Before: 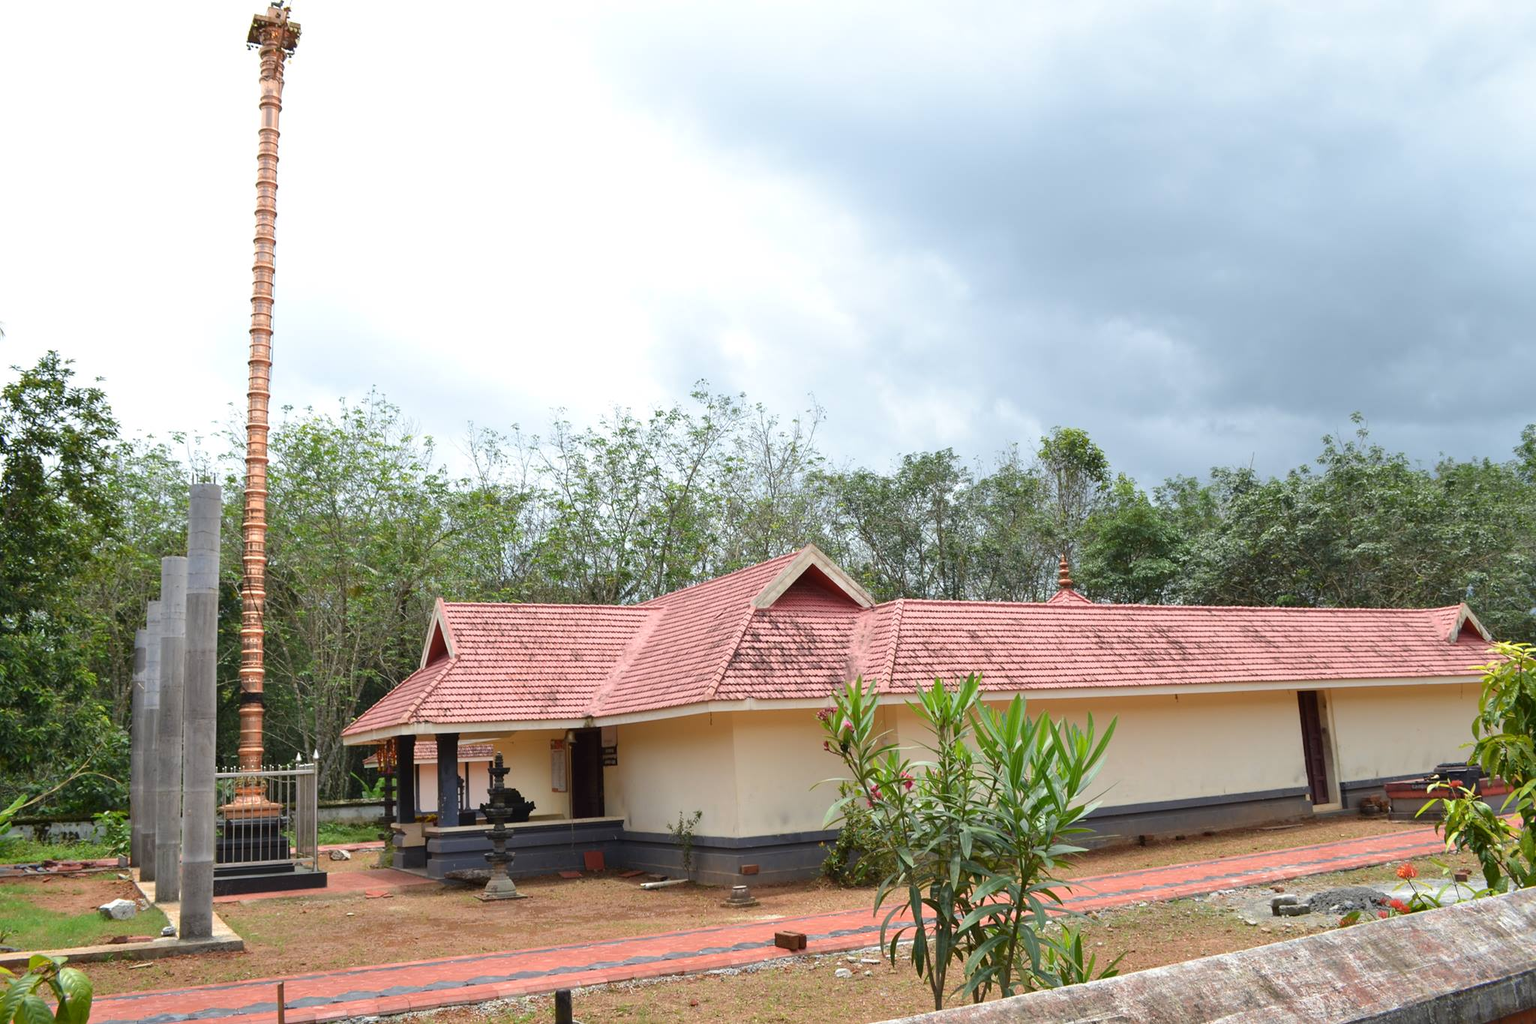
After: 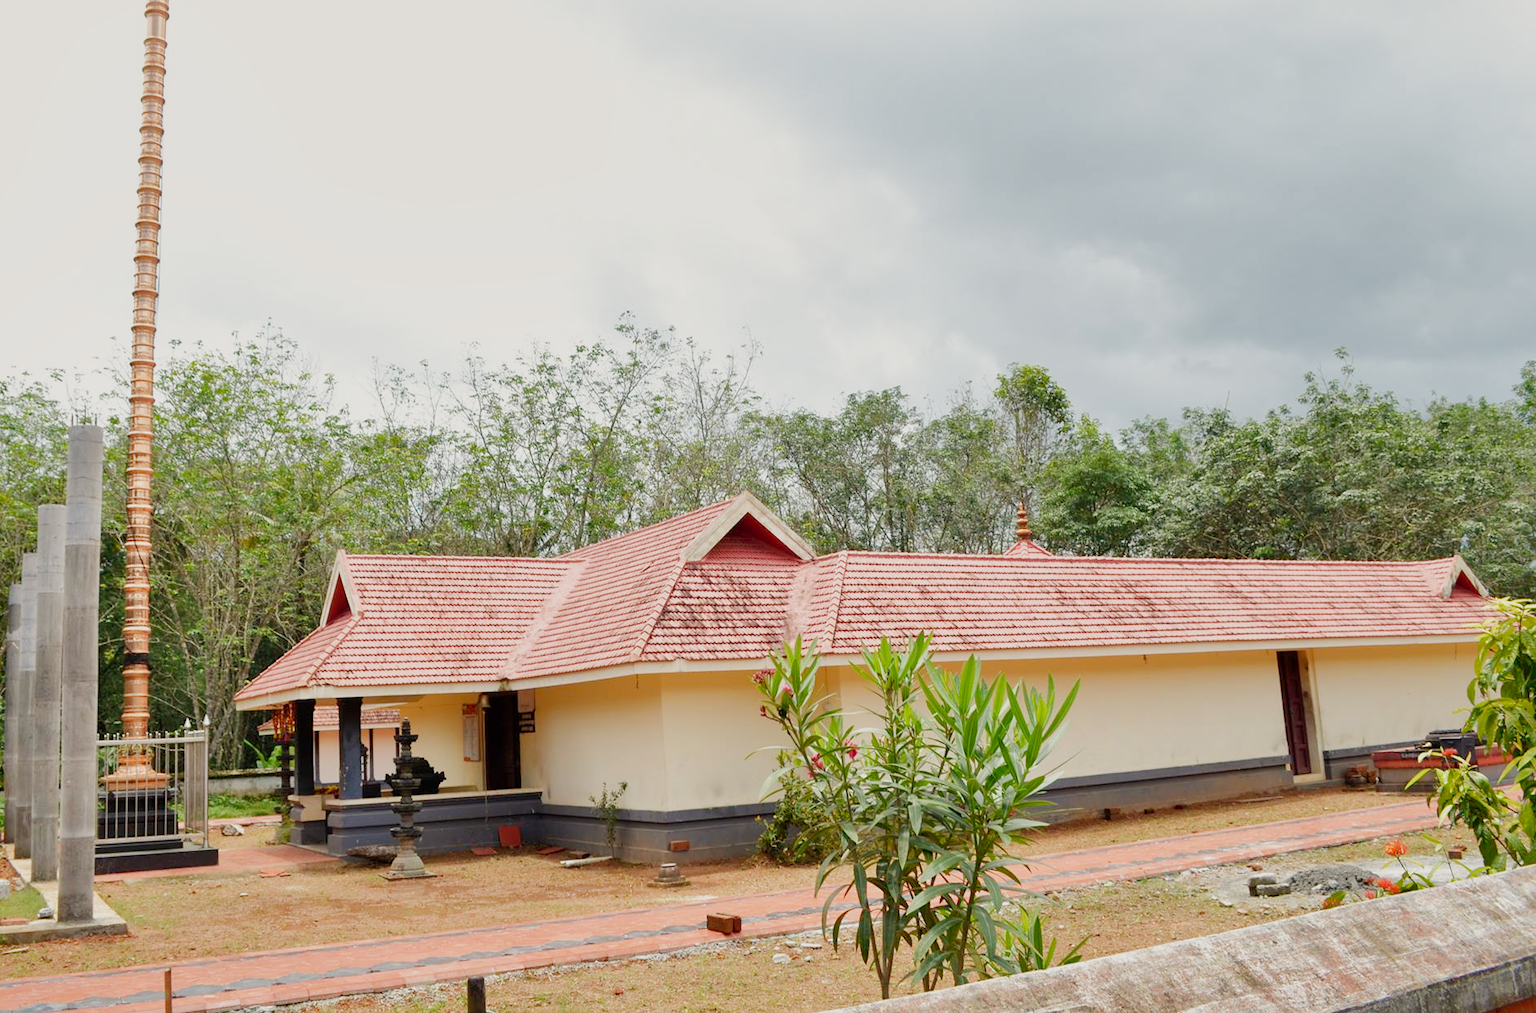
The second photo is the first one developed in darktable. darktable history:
filmic rgb: middle gray luminance 29%, black relative exposure -10.3 EV, white relative exposure 5.5 EV, threshold 6 EV, target black luminance 0%, hardness 3.95, latitude 2.04%, contrast 1.132, highlights saturation mix 5%, shadows ↔ highlights balance 15.11%, preserve chrominance no, color science v3 (2019), use custom middle-gray values true, iterations of high-quality reconstruction 0, enable highlight reconstruction true
white balance: red 1.045, blue 0.932
crop and rotate: left 8.262%, top 9.226%
shadows and highlights: on, module defaults
exposure: black level correction 0, exposure 1.3 EV, compensate exposure bias true, compensate highlight preservation false
